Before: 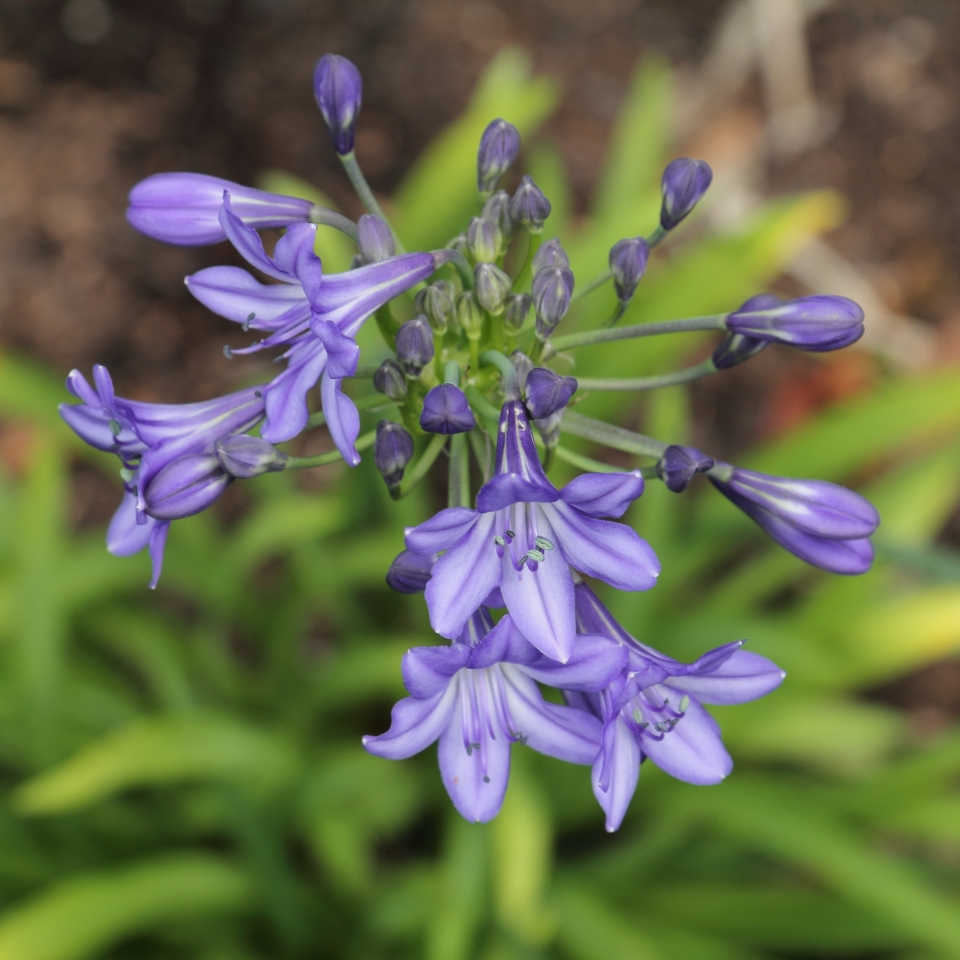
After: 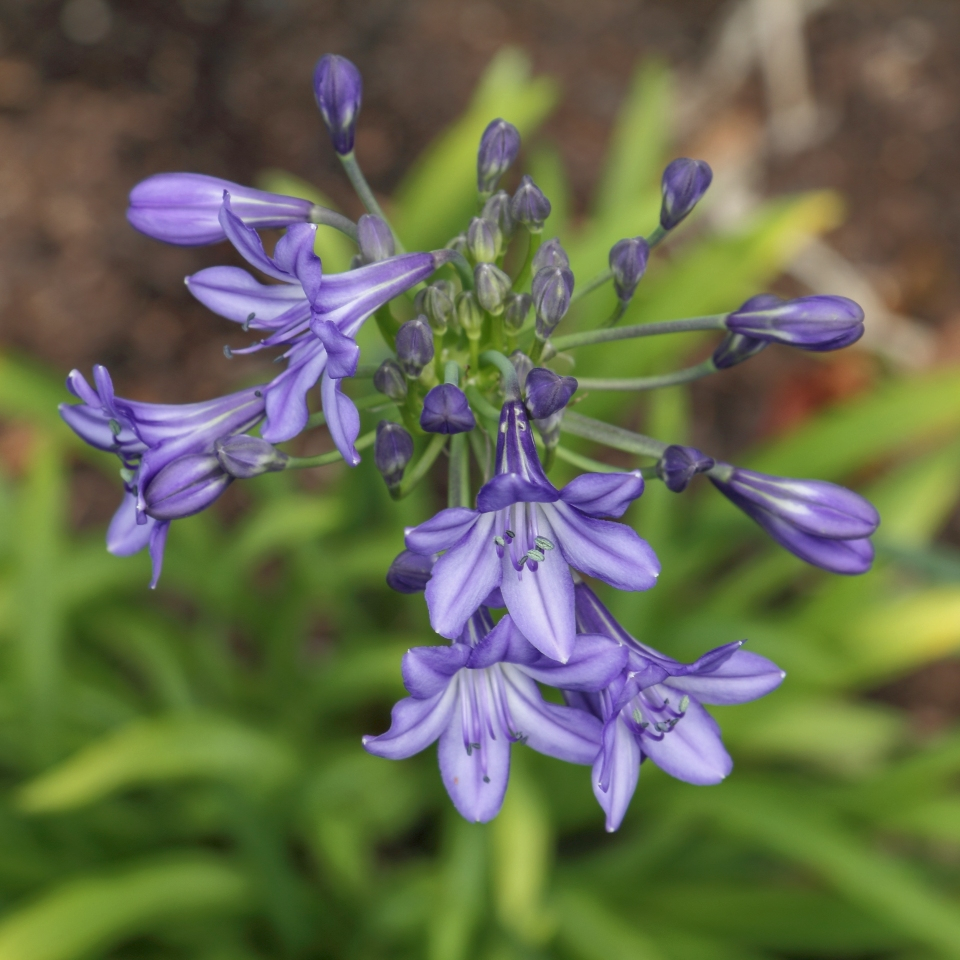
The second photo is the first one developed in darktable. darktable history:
local contrast: detail 130%
exposure: exposure -0.21 EV, compensate highlight preservation false
rgb curve: curves: ch0 [(0, 0) (0.072, 0.166) (0.217, 0.293) (0.414, 0.42) (1, 1)], compensate middle gray true, preserve colors basic power
